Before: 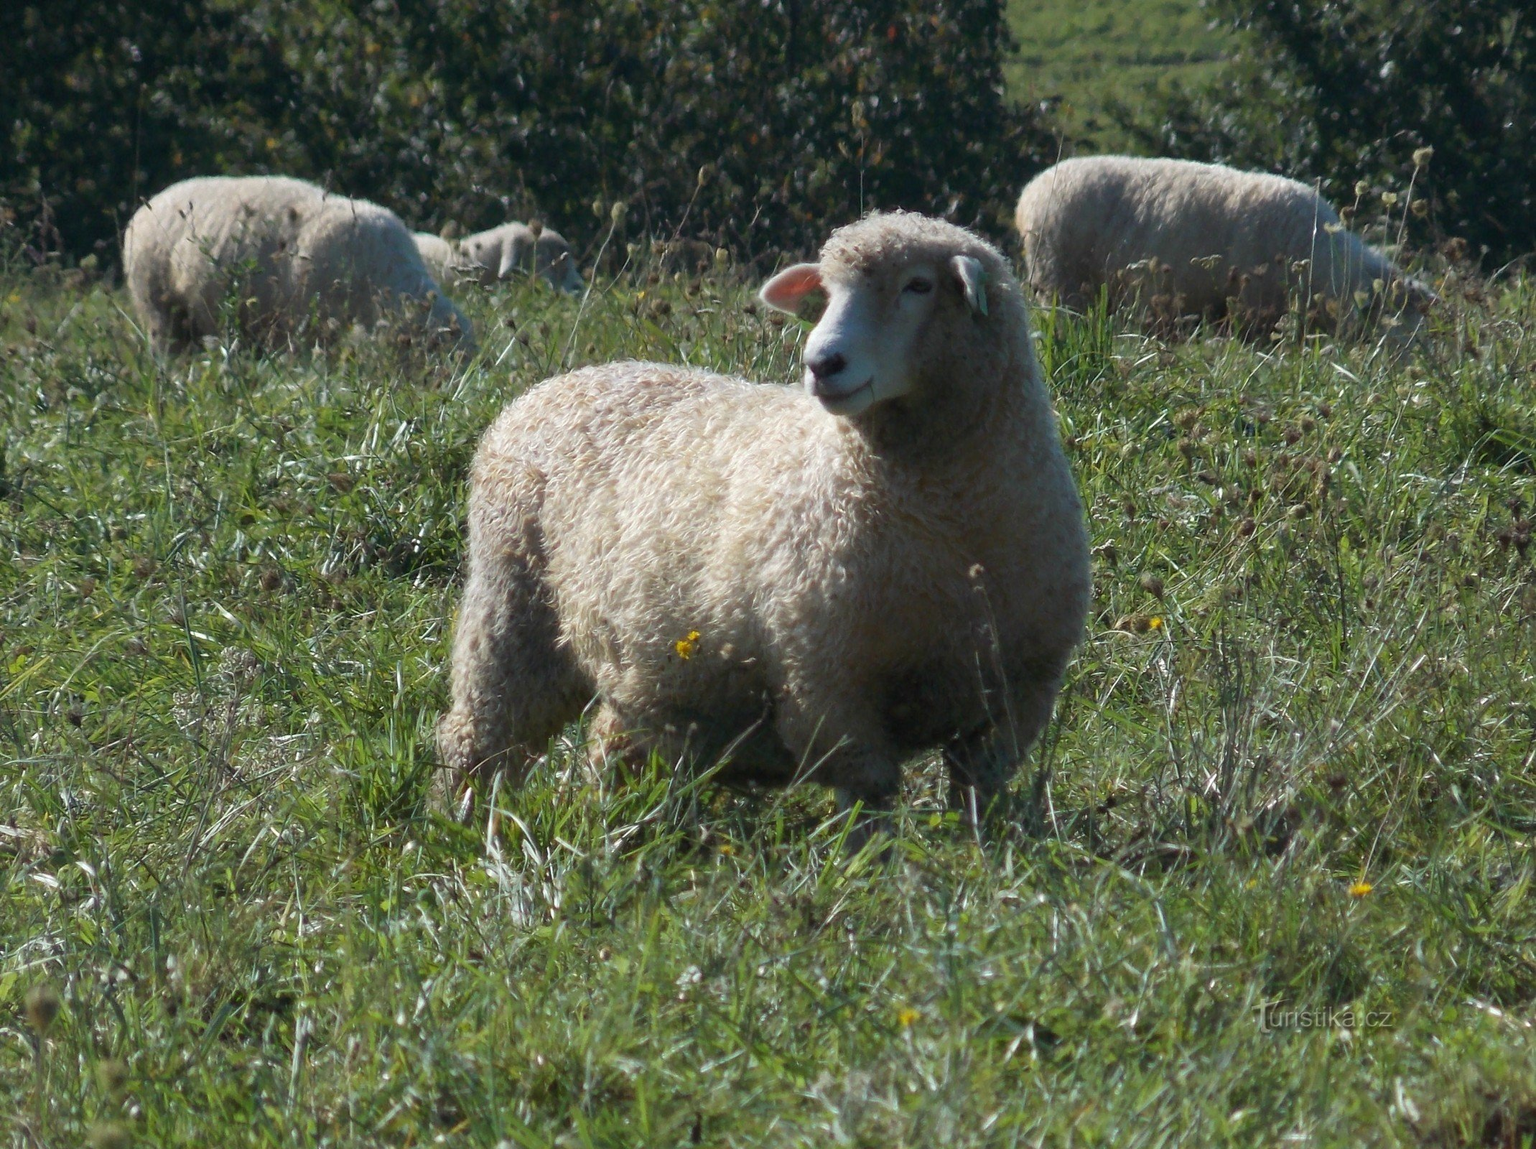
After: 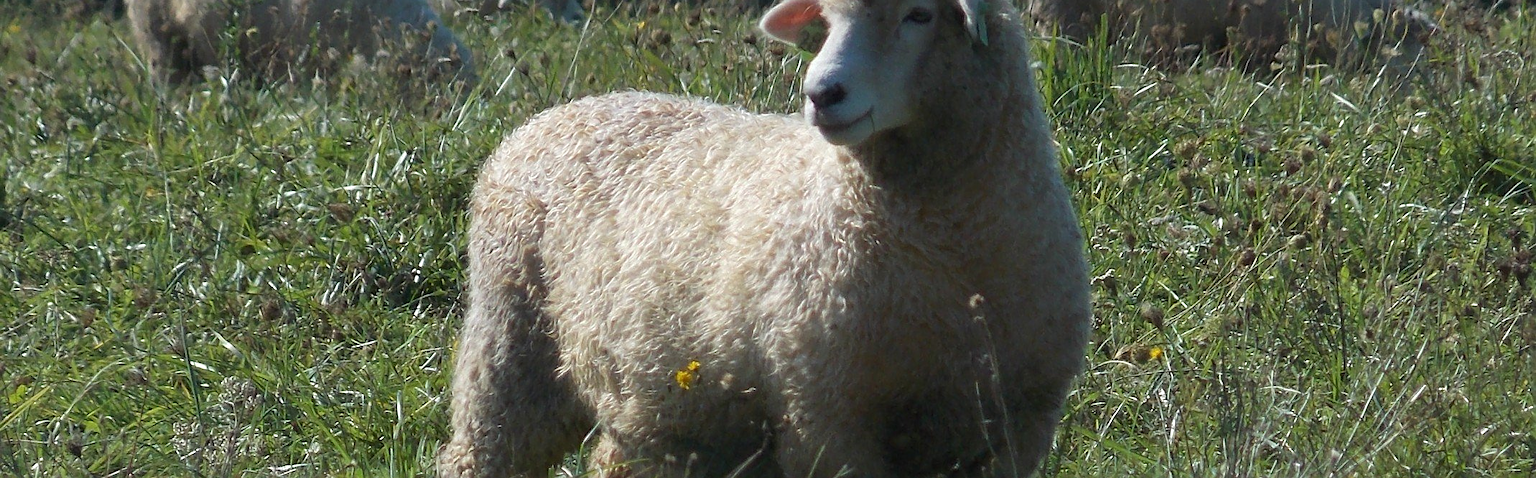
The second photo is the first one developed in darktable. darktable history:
crop and rotate: top 23.562%, bottom 34.718%
sharpen: on, module defaults
